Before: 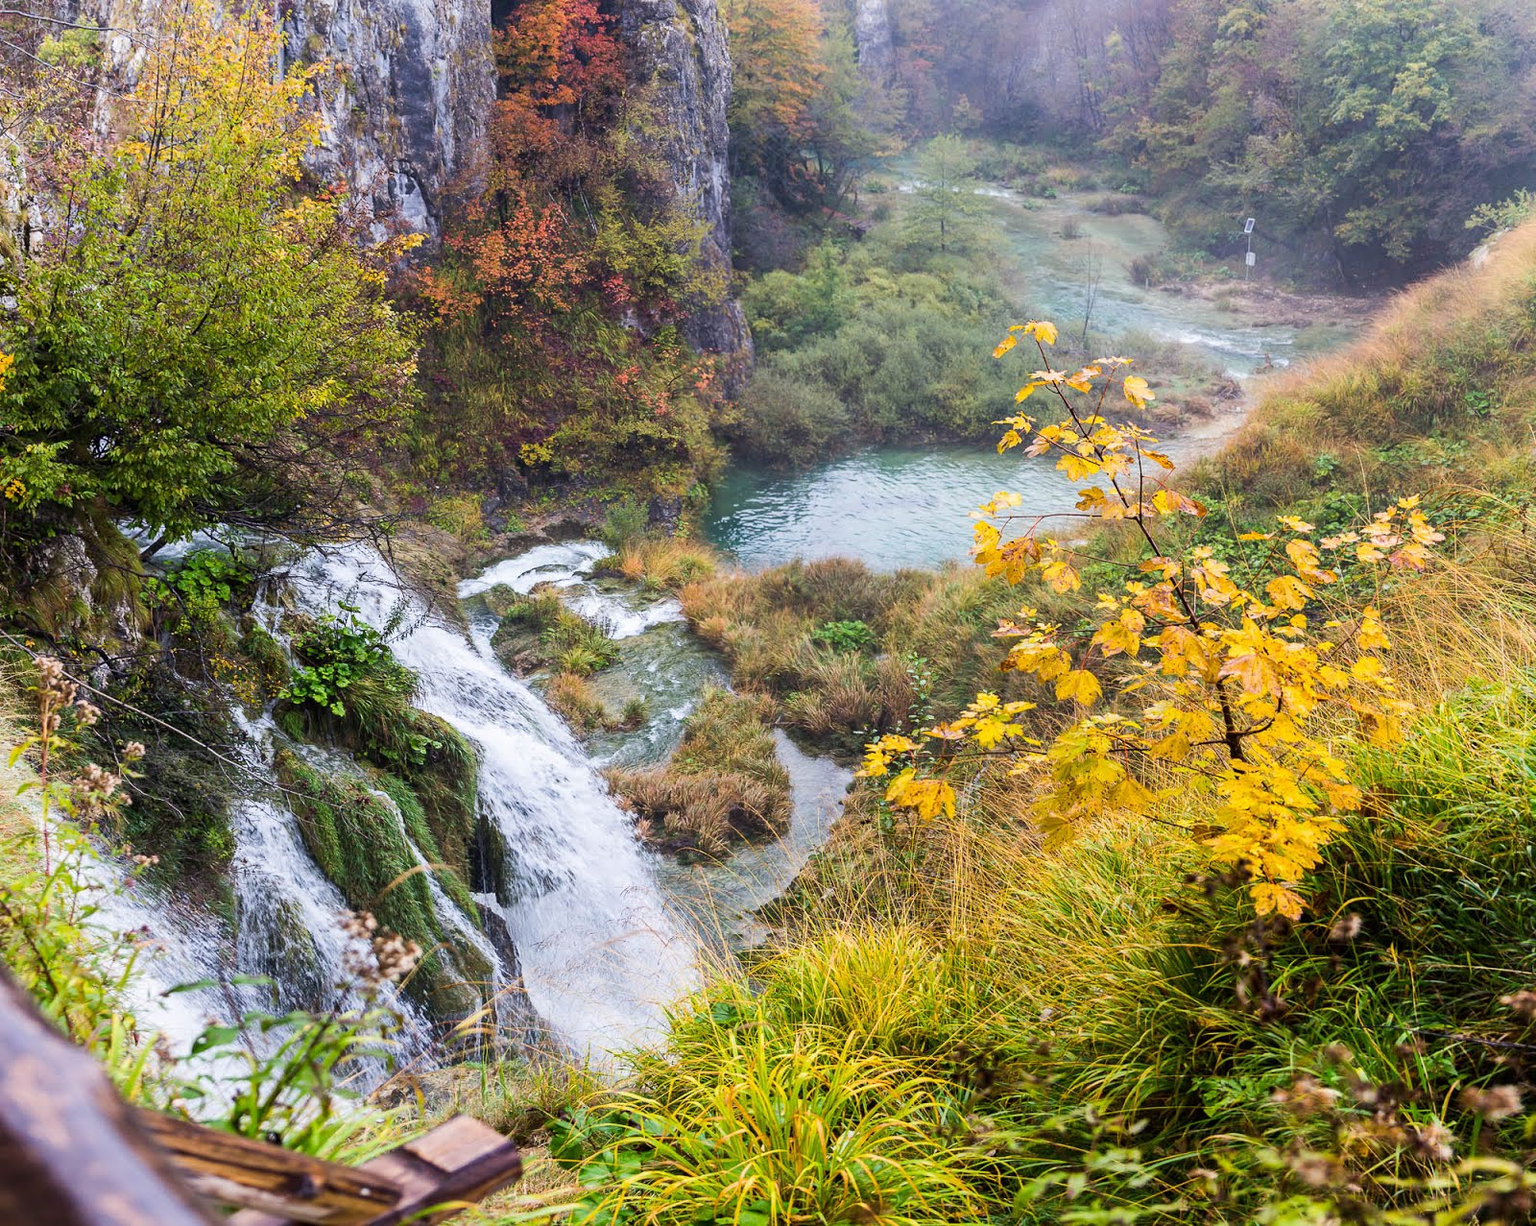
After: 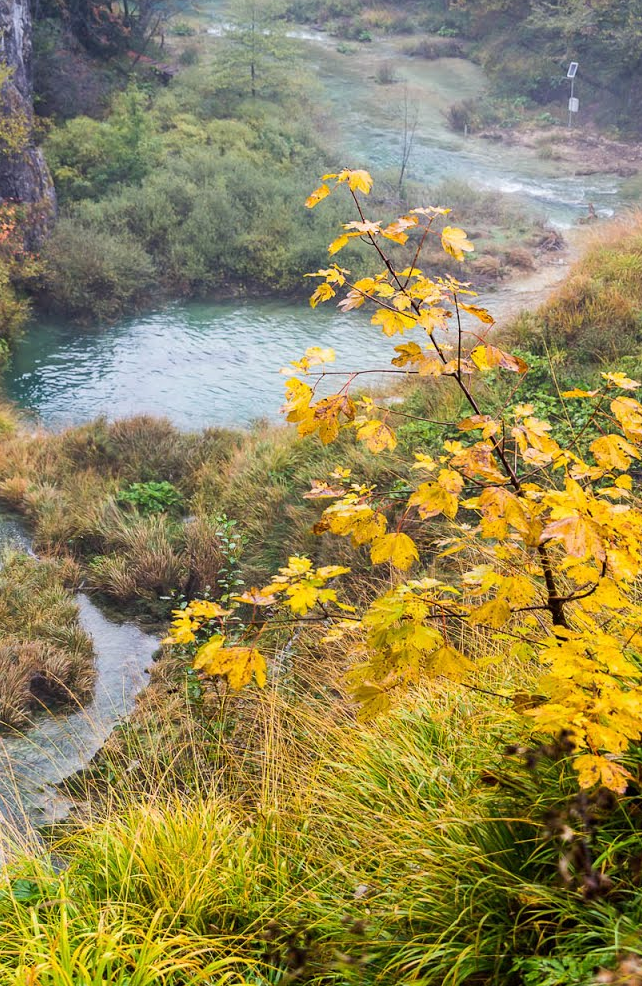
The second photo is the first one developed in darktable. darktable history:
crop: left 45.597%, top 12.954%, right 14.216%, bottom 9.795%
